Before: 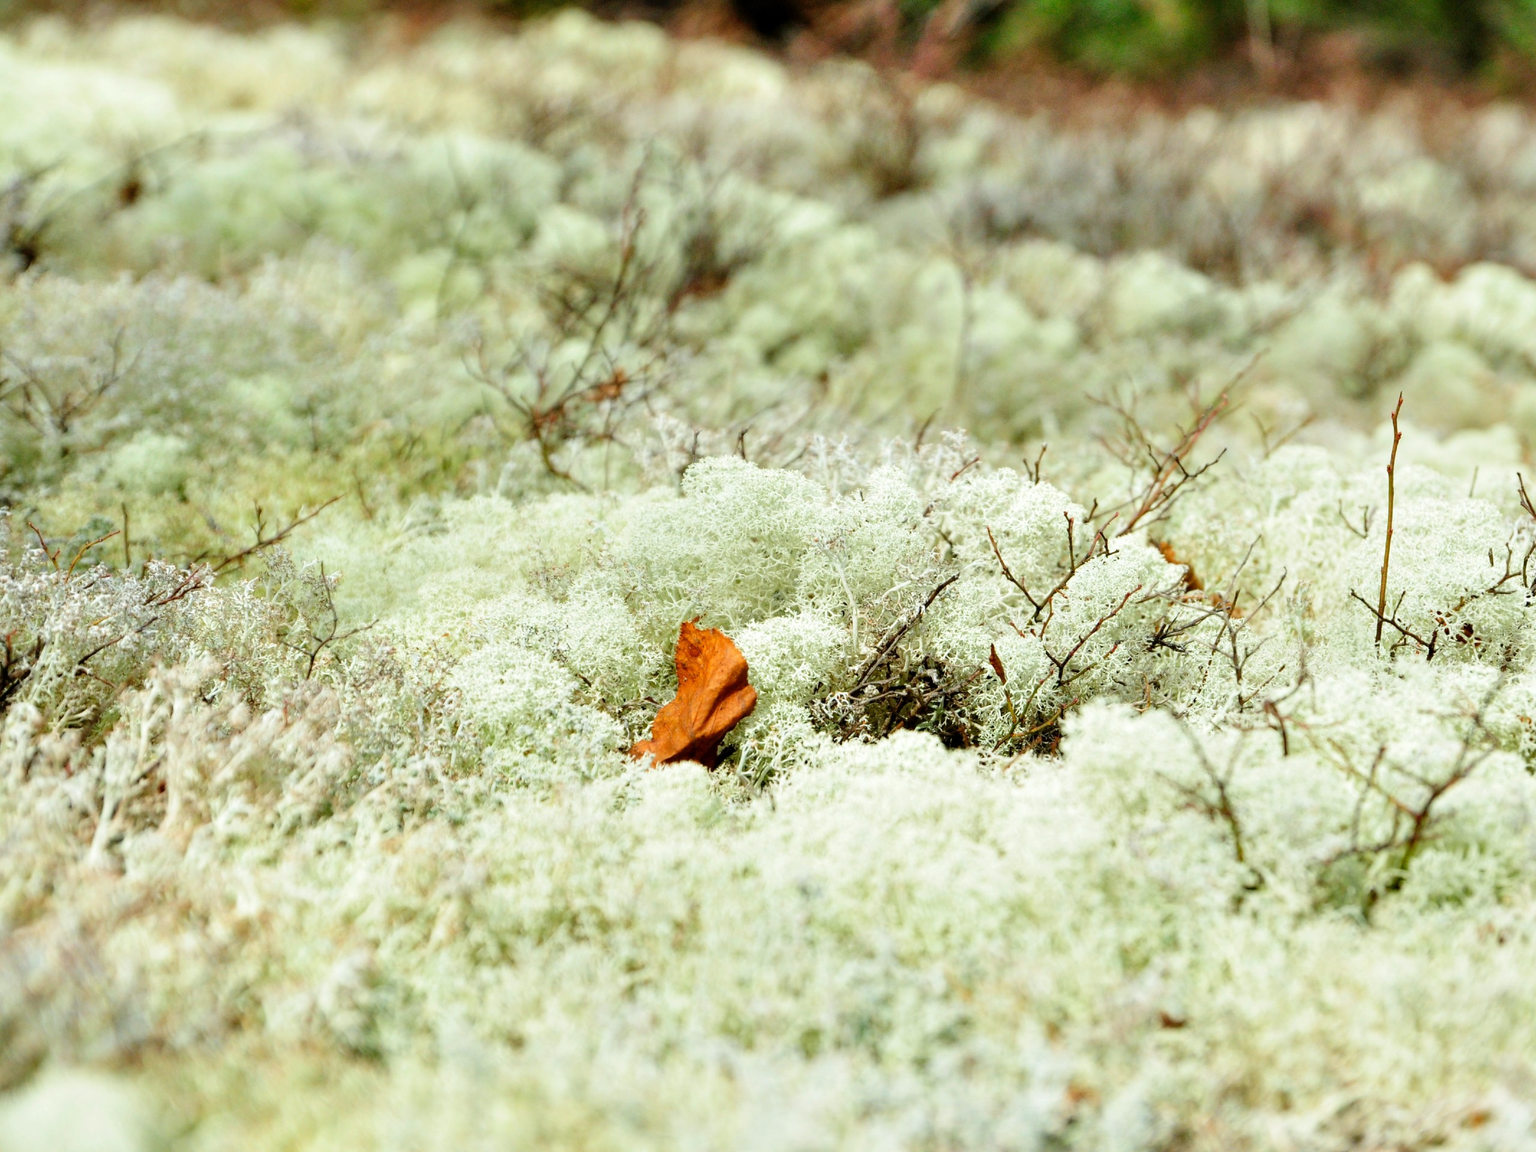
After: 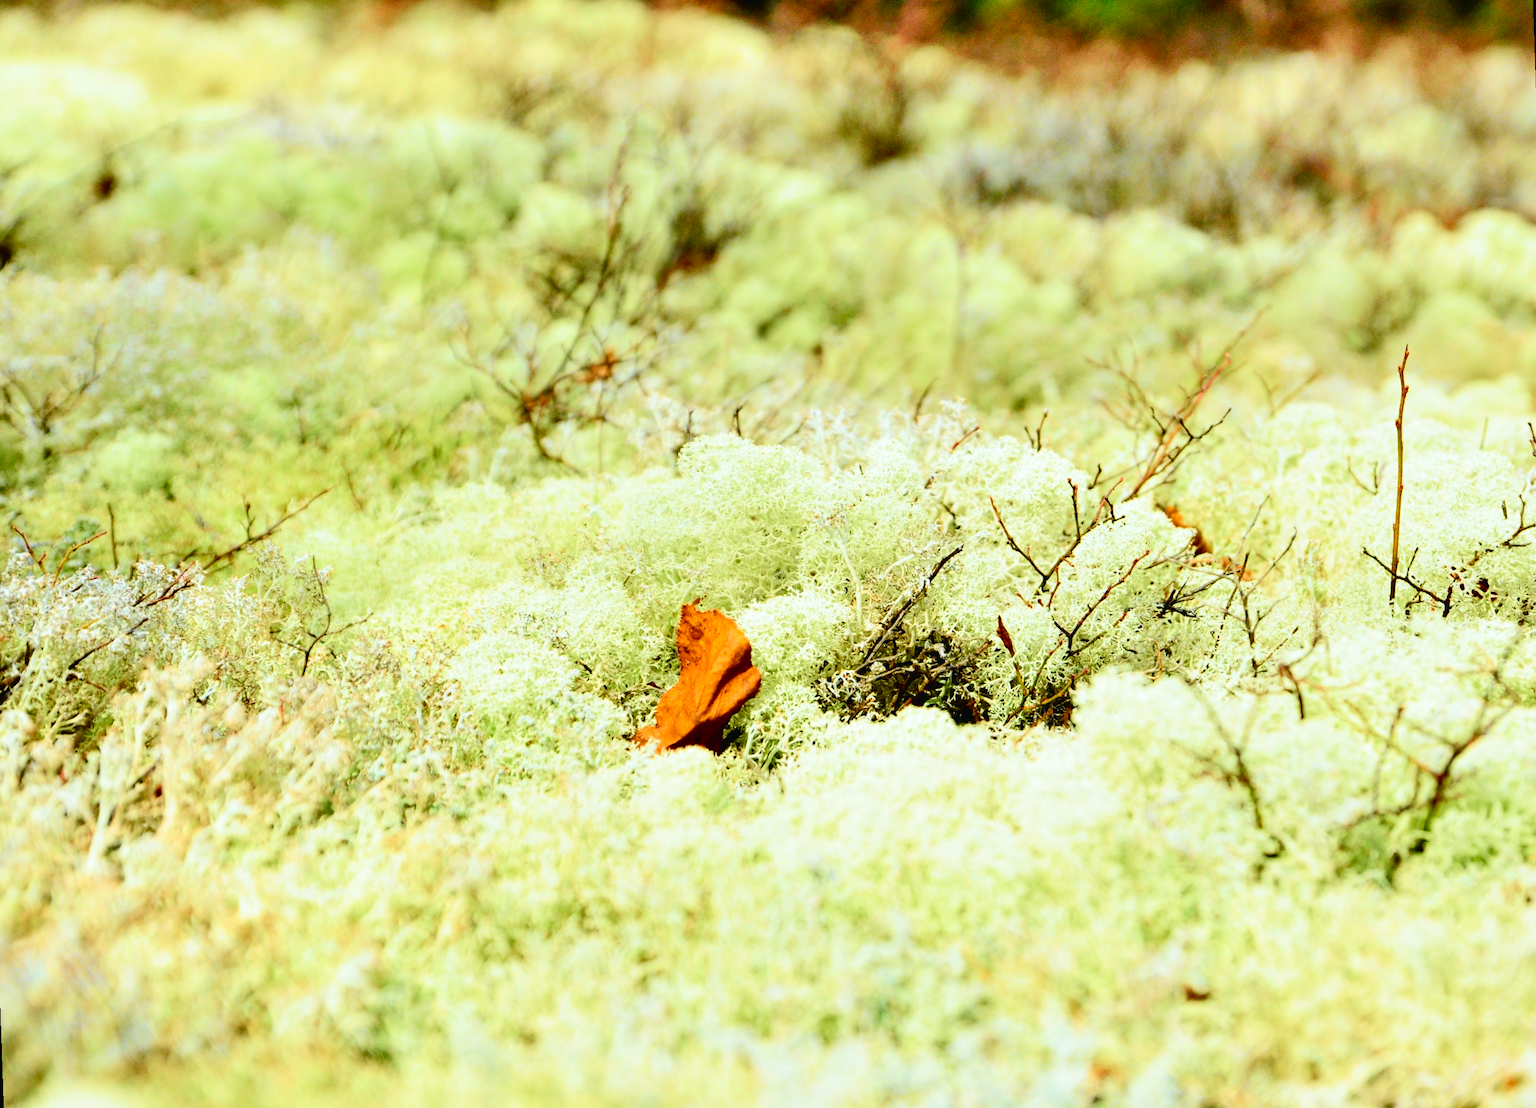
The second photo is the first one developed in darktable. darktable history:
tone curve: curves: ch0 [(0, 0.021) (0.148, 0.076) (0.232, 0.191) (0.398, 0.423) (0.572, 0.672) (0.705, 0.812) (0.877, 0.931) (0.99, 0.987)]; ch1 [(0, 0) (0.377, 0.325) (0.493, 0.486) (0.508, 0.502) (0.515, 0.514) (0.554, 0.586) (0.623, 0.658) (0.701, 0.704) (0.778, 0.751) (1, 1)]; ch2 [(0, 0) (0.431, 0.398) (0.485, 0.486) (0.495, 0.498) (0.511, 0.507) (0.58, 0.66) (0.679, 0.757) (0.749, 0.829) (1, 0.991)], color space Lab, independent channels
rotate and perspective: rotation -2°, crop left 0.022, crop right 0.978, crop top 0.049, crop bottom 0.951
